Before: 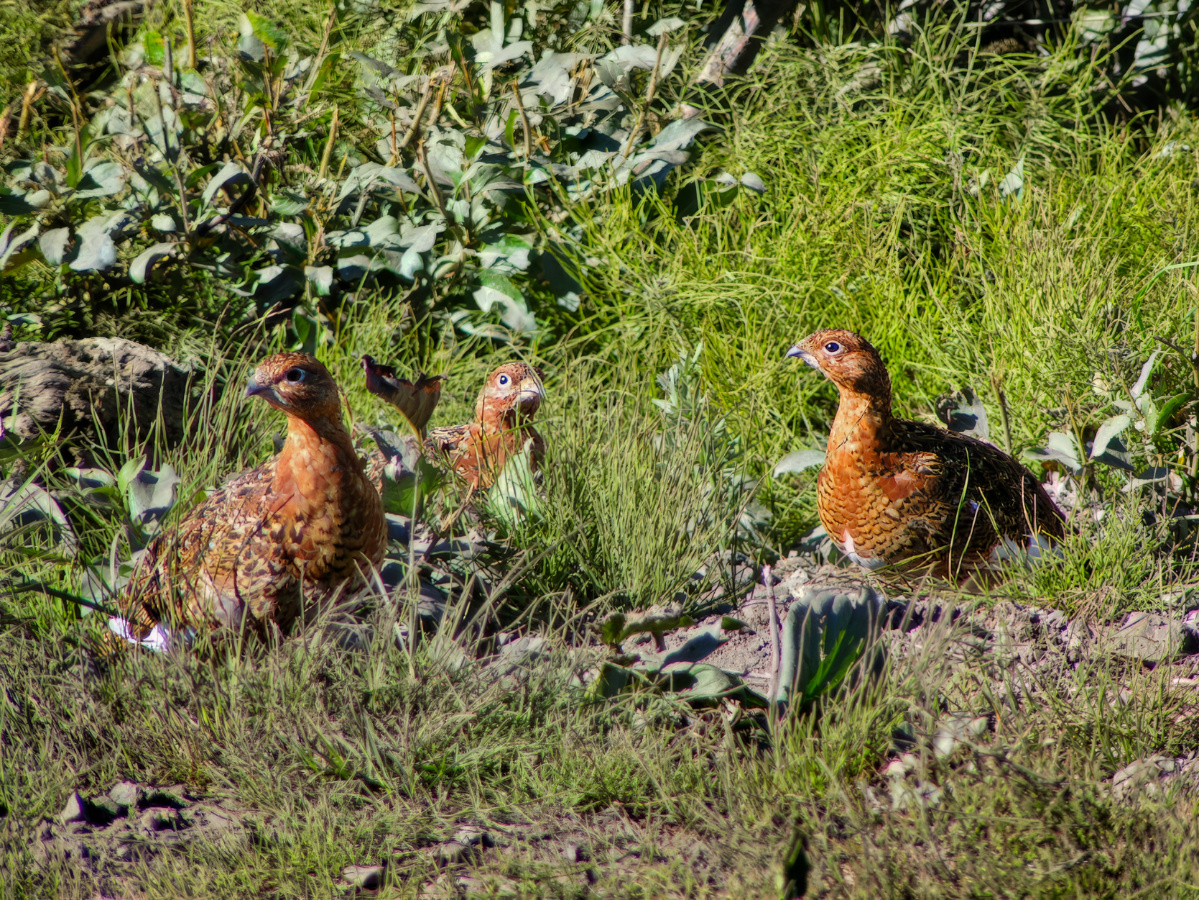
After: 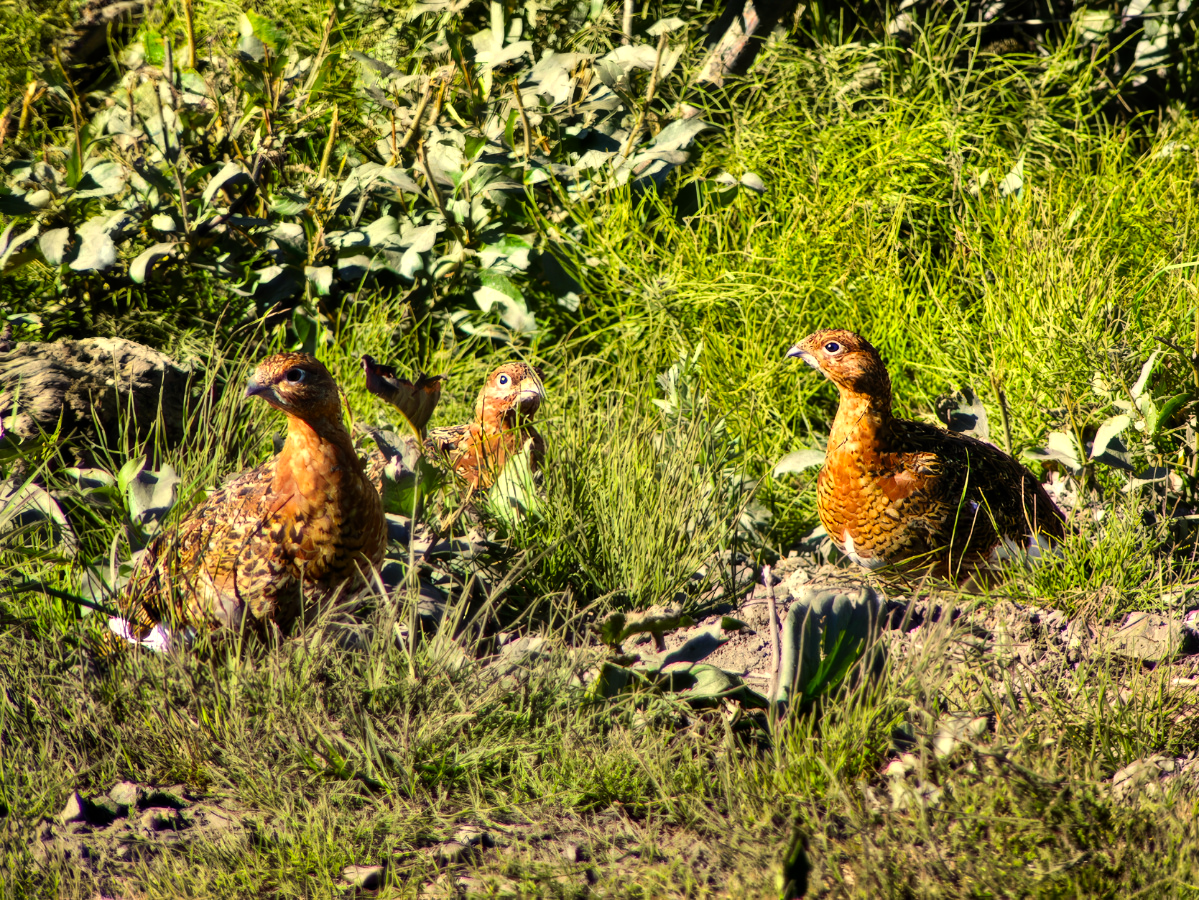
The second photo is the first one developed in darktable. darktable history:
tone equalizer: -8 EV -0.739 EV, -7 EV -0.717 EV, -6 EV -0.625 EV, -5 EV -0.392 EV, -3 EV 0.37 EV, -2 EV 0.6 EV, -1 EV 0.688 EV, +0 EV 0.751 EV, edges refinement/feathering 500, mask exposure compensation -1.57 EV, preserve details no
color correction: highlights a* 2.42, highlights b* 23.32
